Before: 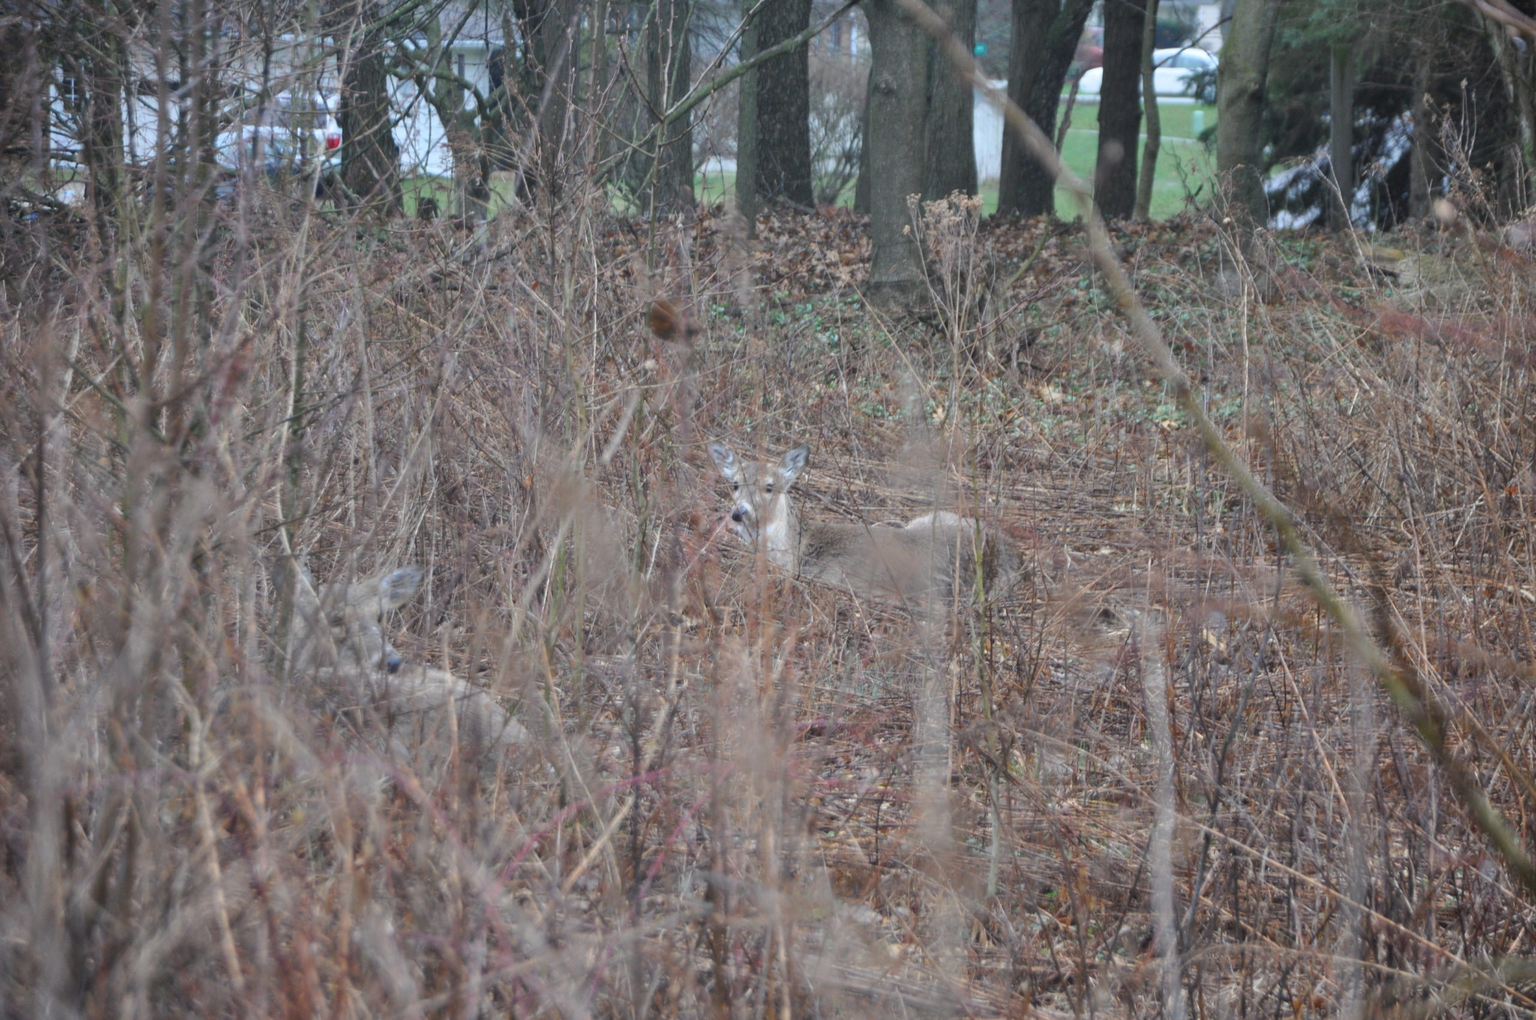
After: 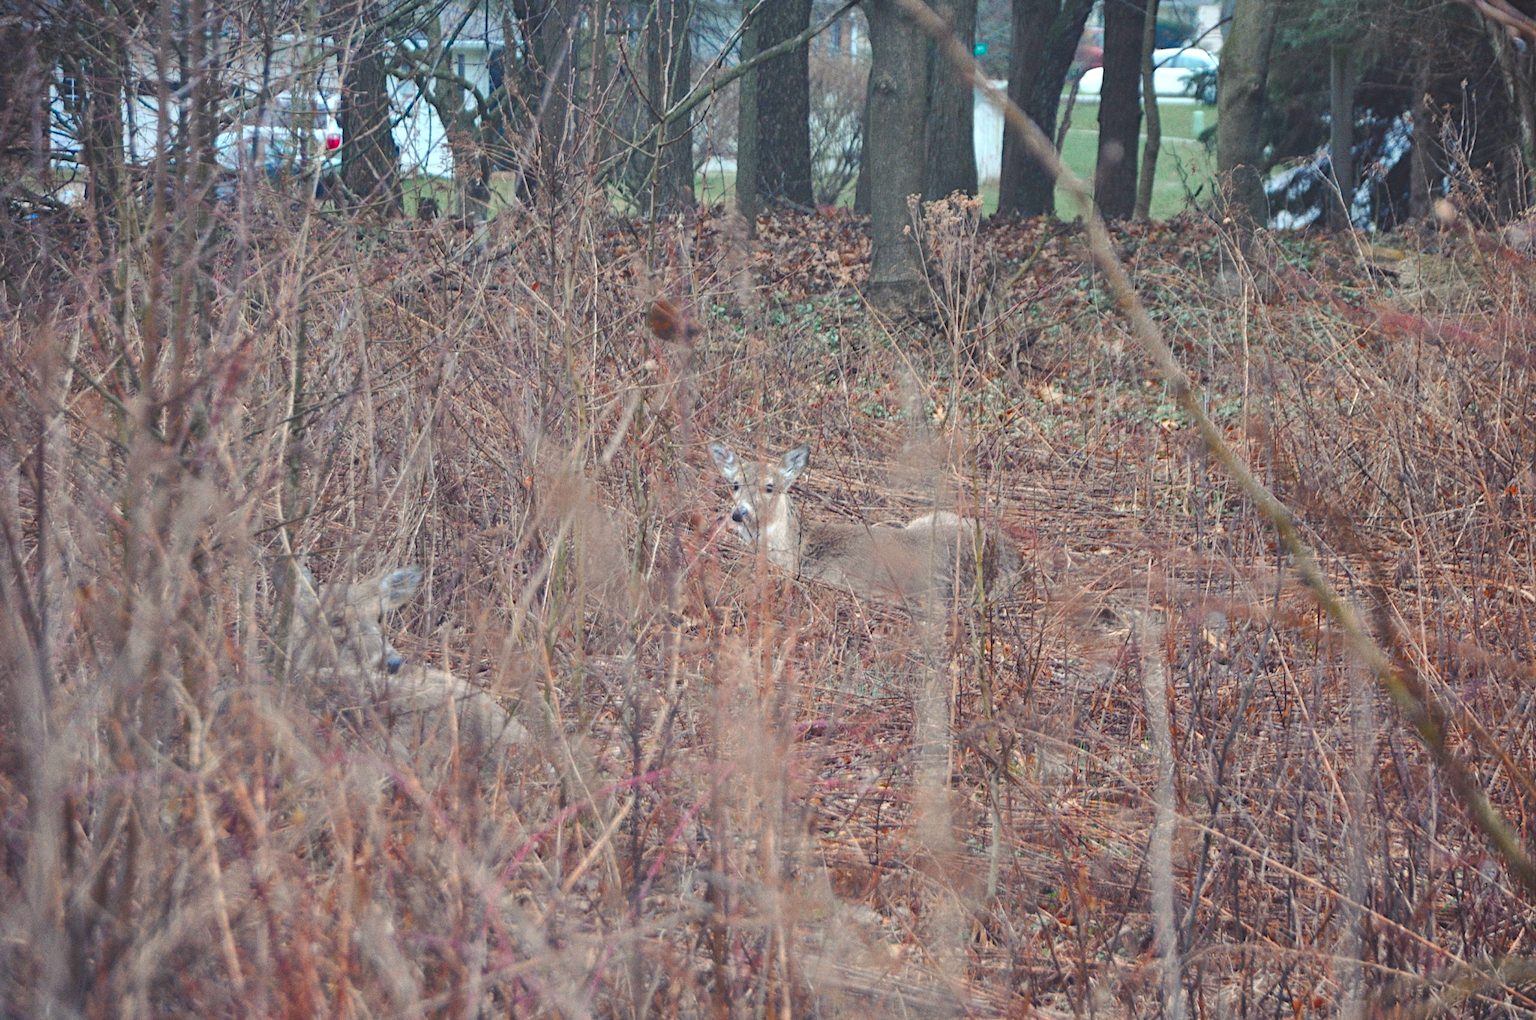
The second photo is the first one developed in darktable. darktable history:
contrast equalizer "negative clarity": octaves 7, y [[0.6 ×6], [0.55 ×6], [0 ×6], [0 ×6], [0 ×6]], mix -0.3
diffuse or sharpen "_builtin_sharpen demosaicing | AA filter": edge sensitivity 1, 1st order anisotropy 100%, 2nd order anisotropy 100%, 3rd order anisotropy 100%, 4th order anisotropy 100%, 1st order speed -25%, 2nd order speed -25%, 3rd order speed -25%, 4th order speed -25%
diffuse or sharpen "bloom 20%": radius span 32, 1st order speed 50%, 2nd order speed 50%, 3rd order speed 50%, 4th order speed 50% | blend: blend mode normal, opacity 20%; mask: uniform (no mask)
grain "film": coarseness 0.09 ISO
rgb primaries "creative | pacific": red hue -0.042, red purity 1.1, green hue 0.047, green purity 1.12, blue hue -0.089, blue purity 0.88
tone equalizer "_builtin_contrast tone curve | soft": -8 EV -0.417 EV, -7 EV -0.389 EV, -6 EV -0.333 EV, -5 EV -0.222 EV, -3 EV 0.222 EV, -2 EV 0.333 EV, -1 EV 0.389 EV, +0 EV 0.417 EV, edges refinement/feathering 500, mask exposure compensation -1.57 EV, preserve details no
color equalizer "creative | pacific": saturation › orange 1.03, saturation › yellow 0.883, saturation › green 0.883, saturation › blue 1.08, saturation › magenta 1.05, hue › orange -4.88, hue › green 8.78, brightness › red 1.06, brightness › orange 1.08, brightness › yellow 0.916, brightness › green 0.916, brightness › cyan 1.04, brightness › blue 1.12, brightness › magenta 1.07 | blend: blend mode normal, opacity 100%; mask: uniform (no mask)
color balance rgb "creative | pacific film": shadows lift › chroma 3%, shadows lift › hue 280.8°, power › hue 330°, highlights gain › chroma 3%, highlights gain › hue 75.6°, global offset › luminance 1.5%, perceptual saturation grading › global saturation 20%, perceptual saturation grading › highlights -25%, perceptual saturation grading › shadows 50%, global vibrance 30%
